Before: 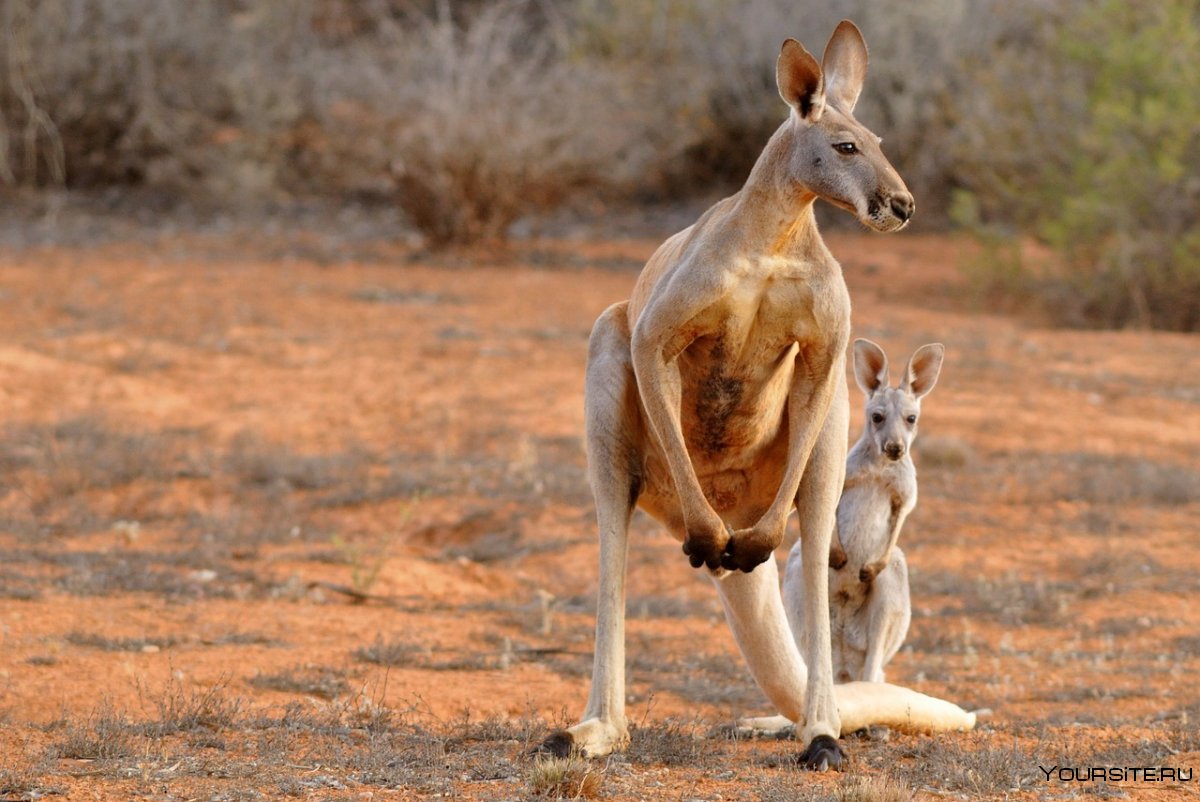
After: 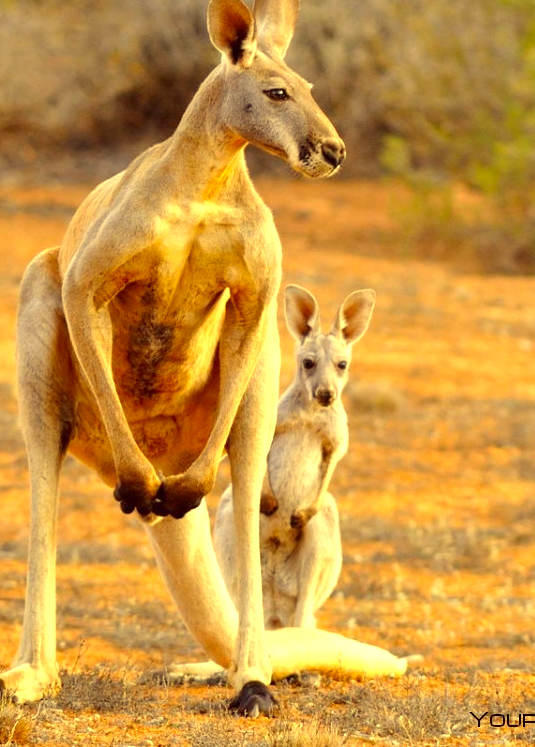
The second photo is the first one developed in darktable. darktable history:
exposure: black level correction 0, exposure 0.691 EV, compensate exposure bias true, compensate highlight preservation false
crop: left 47.483%, top 6.83%, right 7.883%
color correction: highlights a* -0.529, highlights b* 39.66, shadows a* 9.73, shadows b* -0.758
